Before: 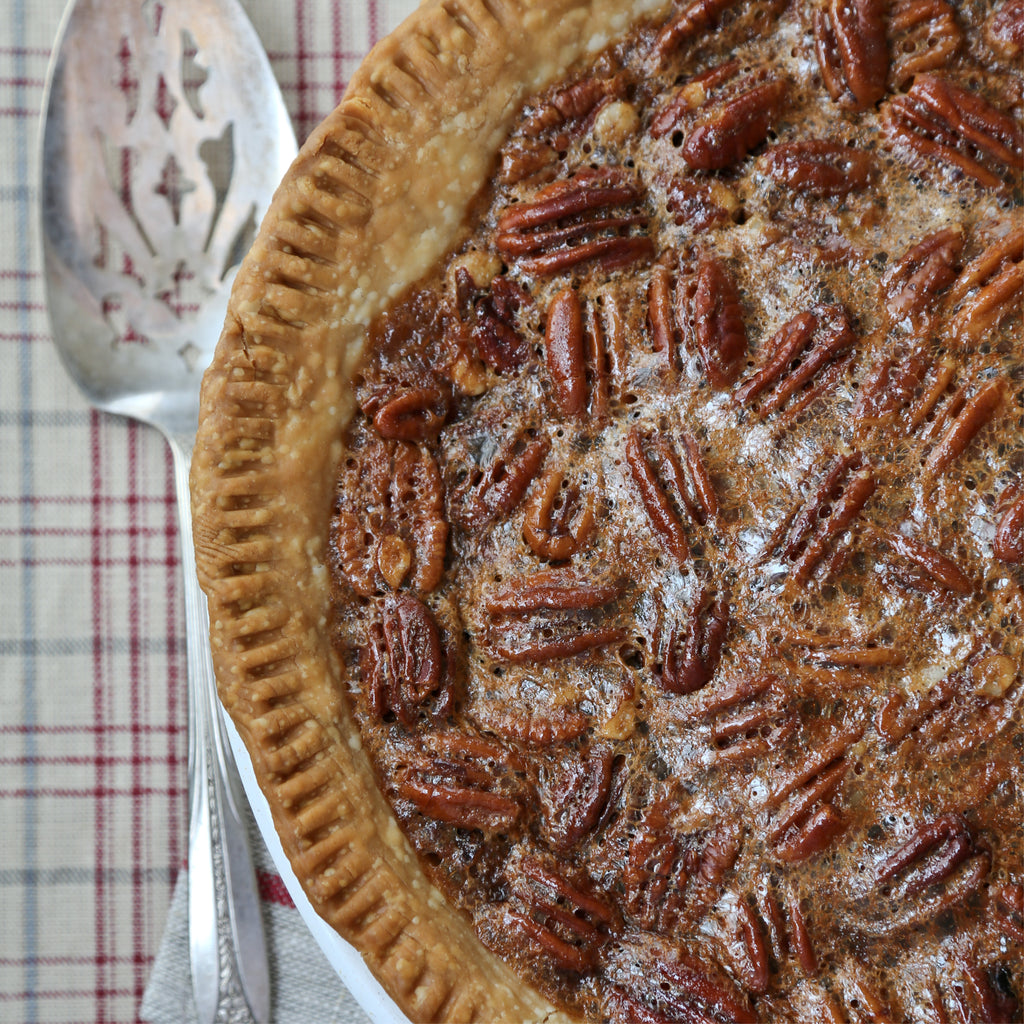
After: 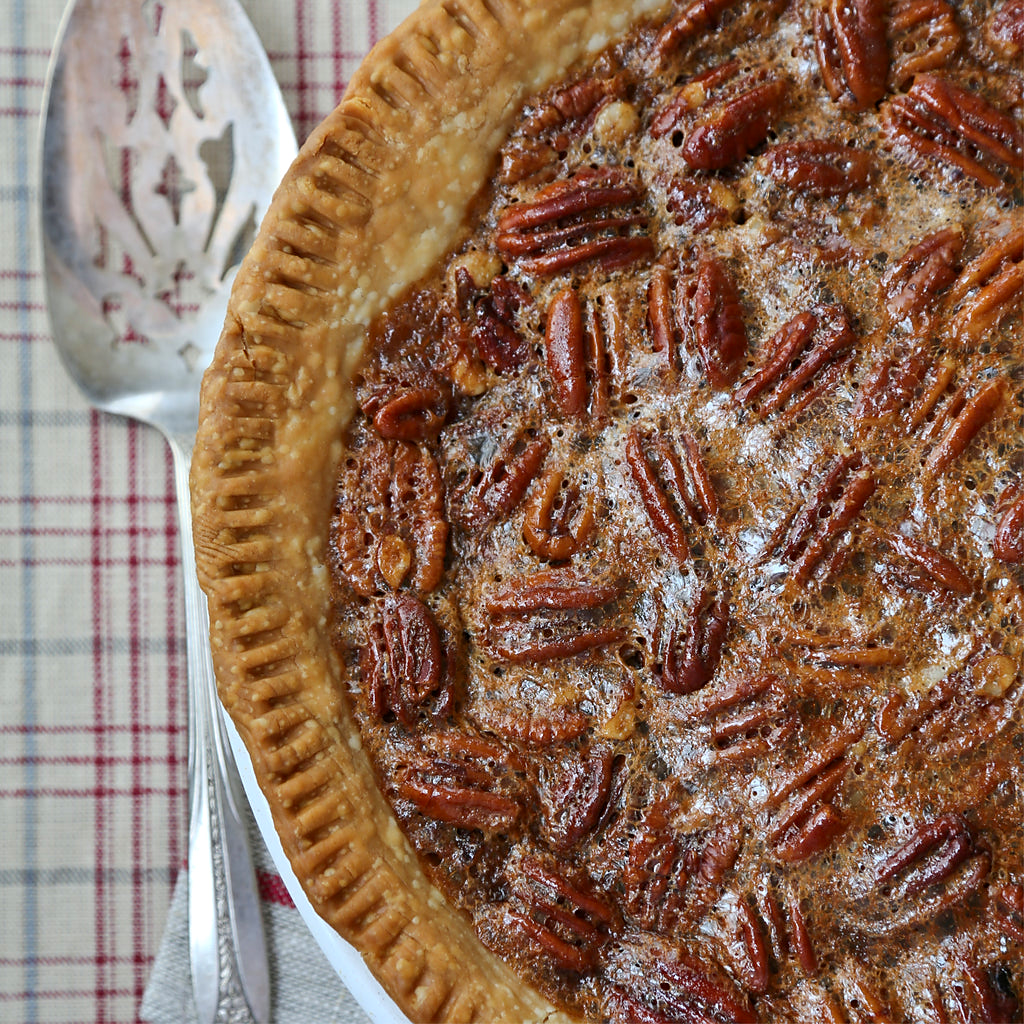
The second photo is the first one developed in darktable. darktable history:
contrast brightness saturation: contrast 0.039, saturation 0.156
sharpen: radius 1.606, amount 0.355, threshold 1.521
